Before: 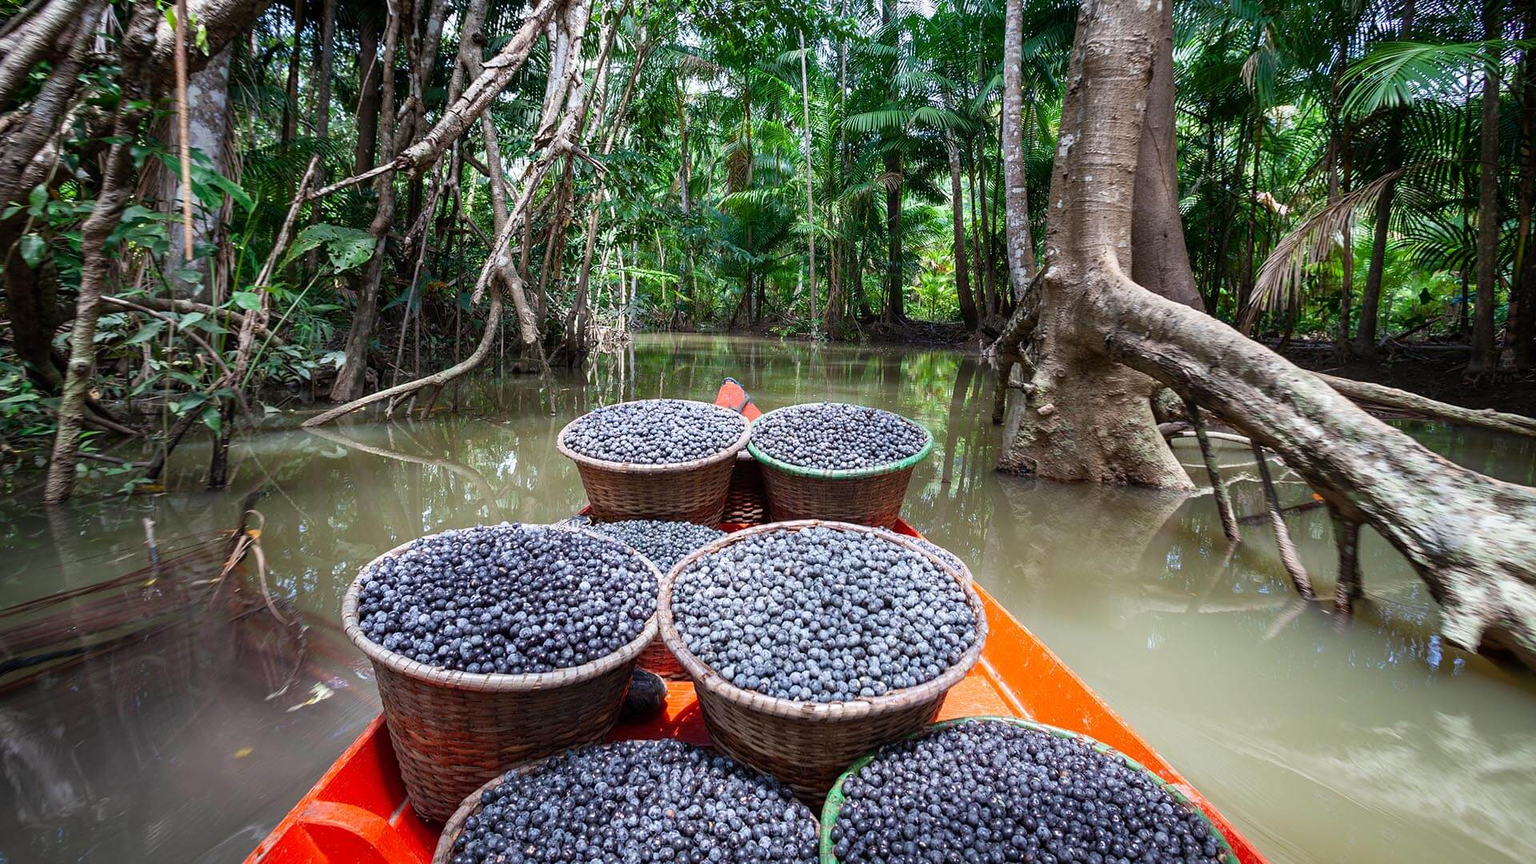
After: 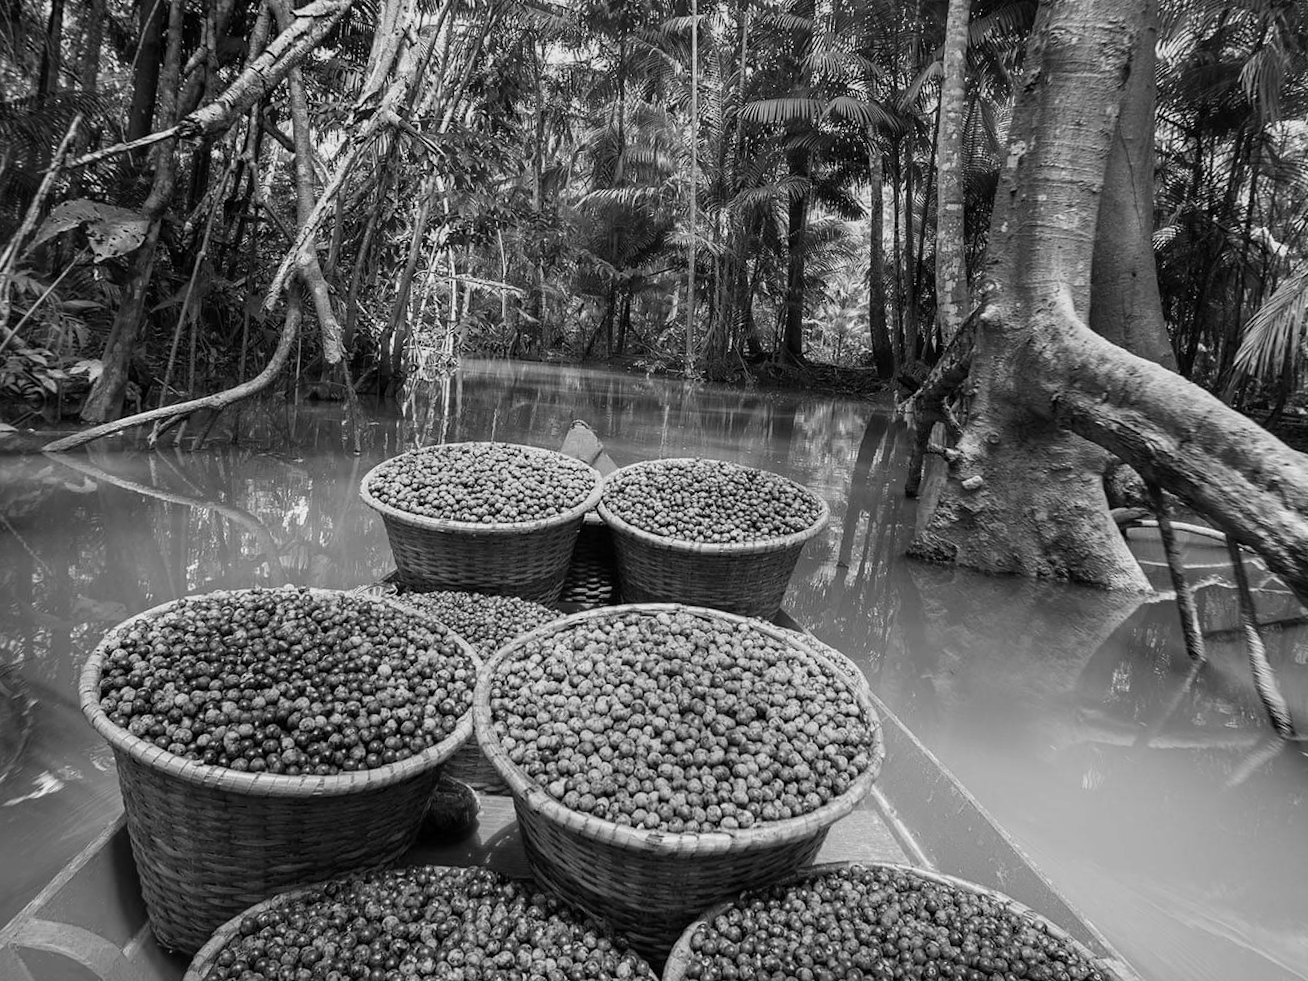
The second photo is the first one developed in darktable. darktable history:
crop and rotate: angle -3.27°, left 14.277%, top 0.028%, right 10.766%, bottom 0.028%
color contrast: green-magenta contrast 0.8, blue-yellow contrast 1.1, unbound 0
monochrome: a 26.22, b 42.67, size 0.8
